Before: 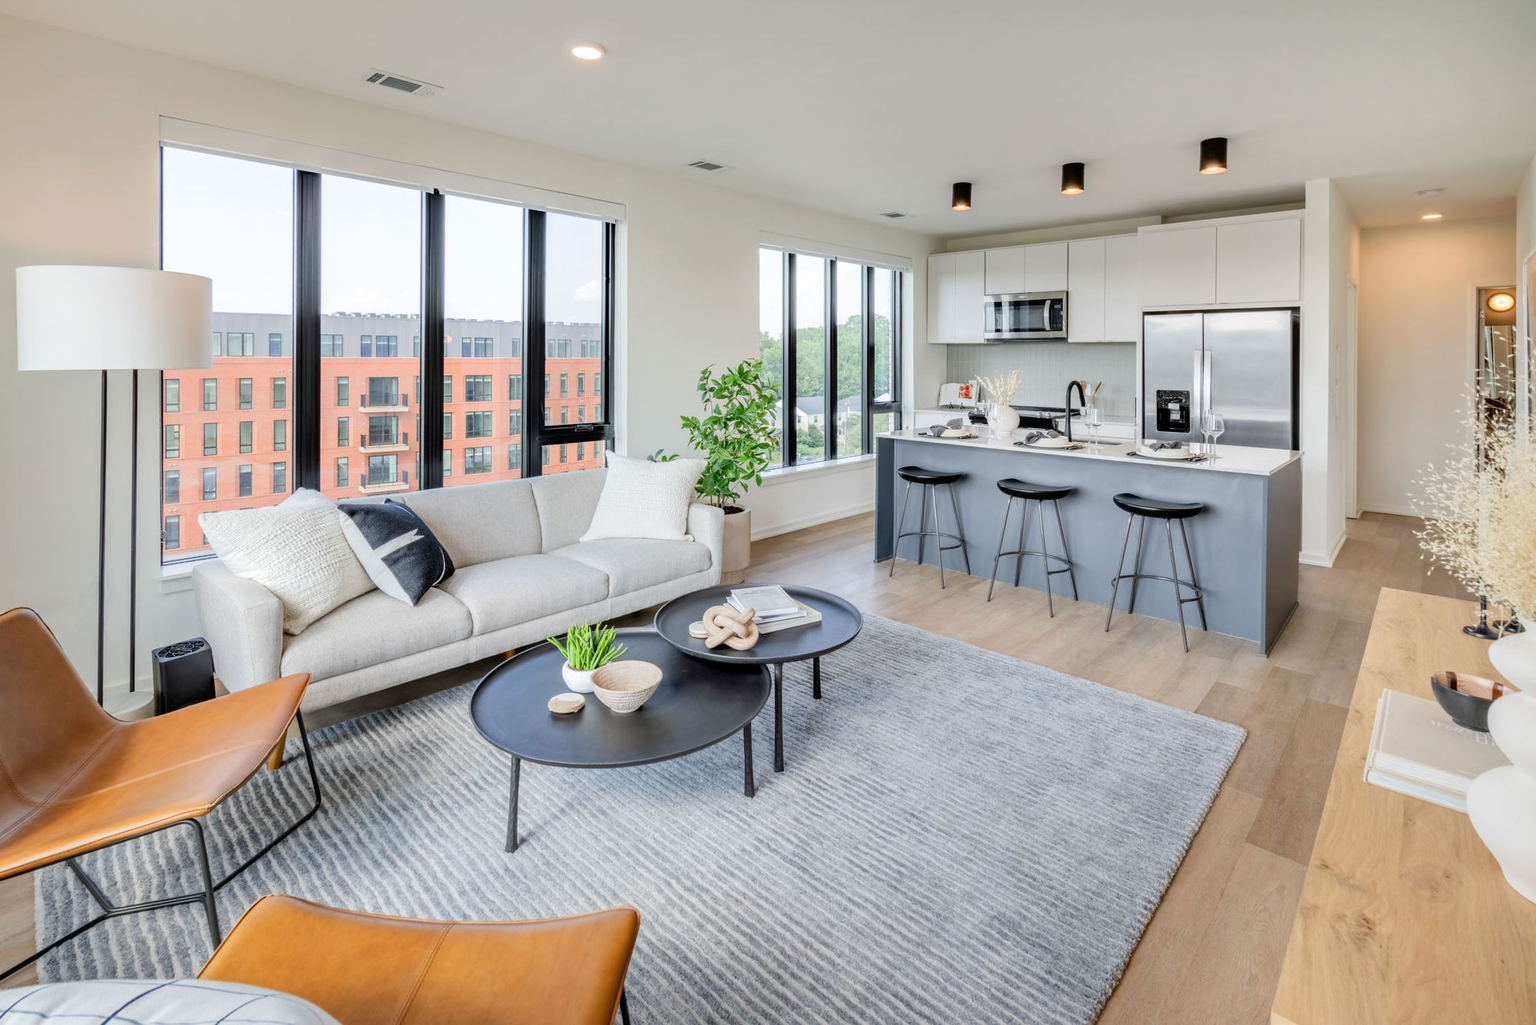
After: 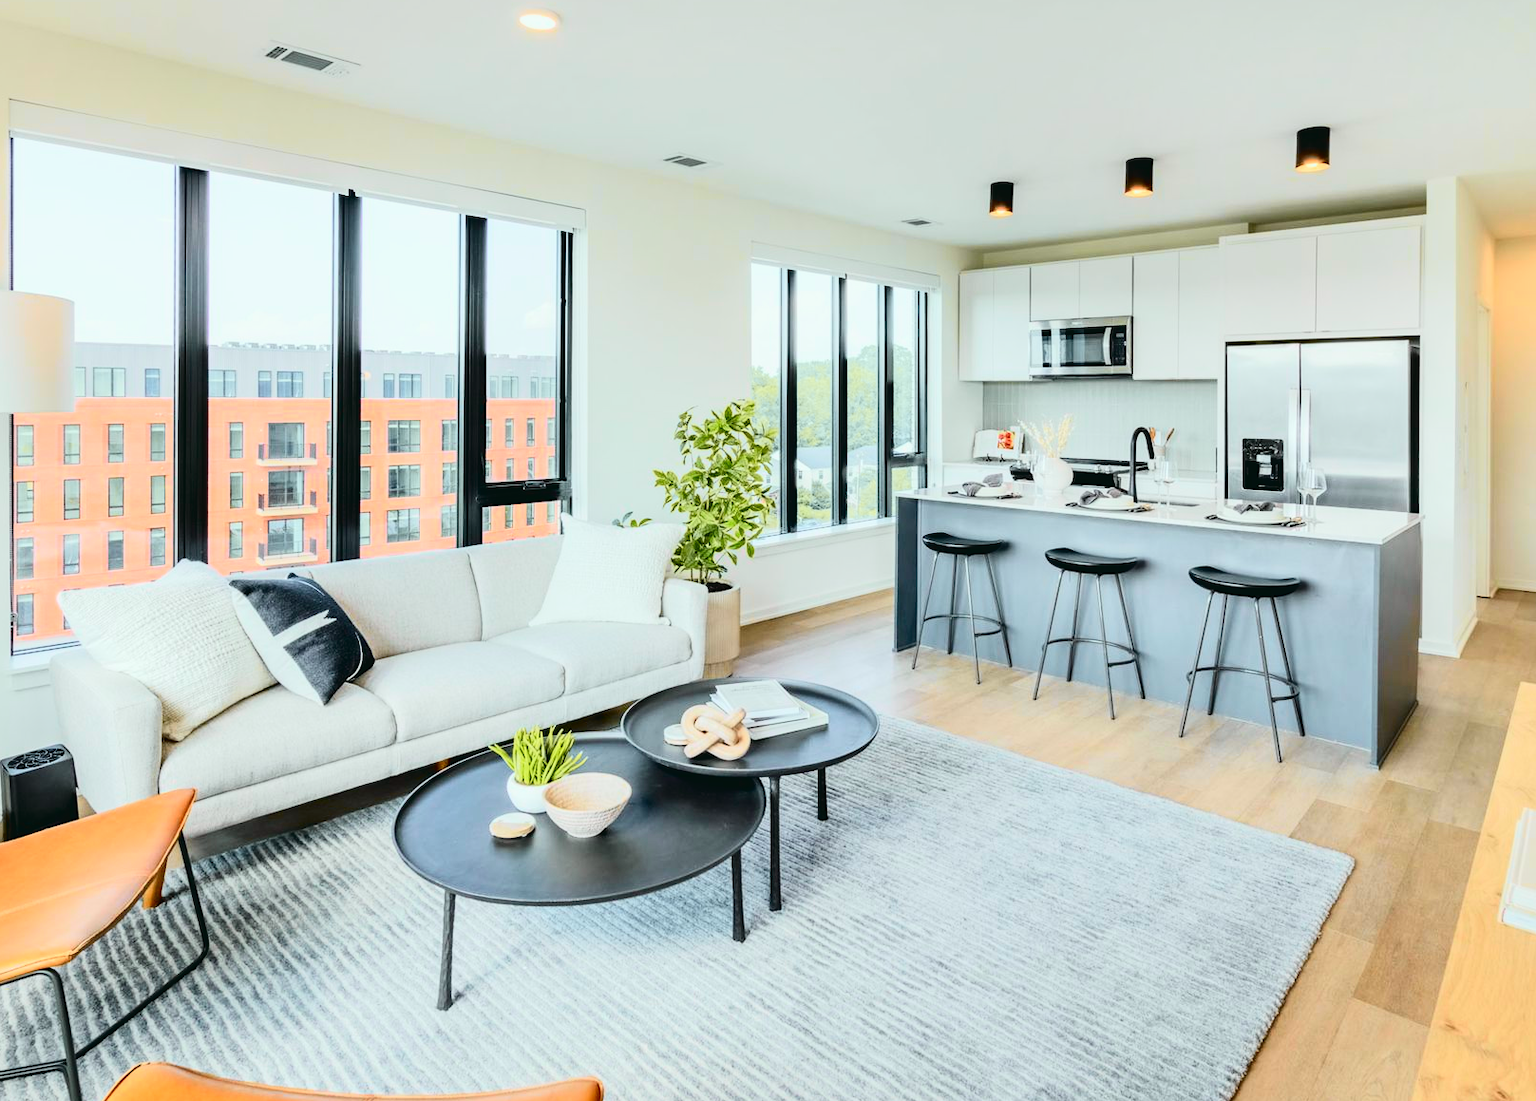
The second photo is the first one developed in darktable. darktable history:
tone curve: curves: ch0 [(0, 0.036) (0.037, 0.042) (0.184, 0.146) (0.438, 0.521) (0.54, 0.668) (0.698, 0.835) (0.856, 0.92) (1, 0.98)]; ch1 [(0, 0) (0.393, 0.415) (0.447, 0.448) (0.482, 0.459) (0.509, 0.496) (0.527, 0.525) (0.571, 0.602) (0.619, 0.671) (0.715, 0.729) (1, 1)]; ch2 [(0, 0) (0.369, 0.388) (0.449, 0.454) (0.499, 0.5) (0.521, 0.517) (0.53, 0.544) (0.561, 0.607) (0.674, 0.735) (1, 1)], color space Lab, independent channels, preserve colors none
crop: left 9.929%, top 3.475%, right 9.188%, bottom 9.529%
